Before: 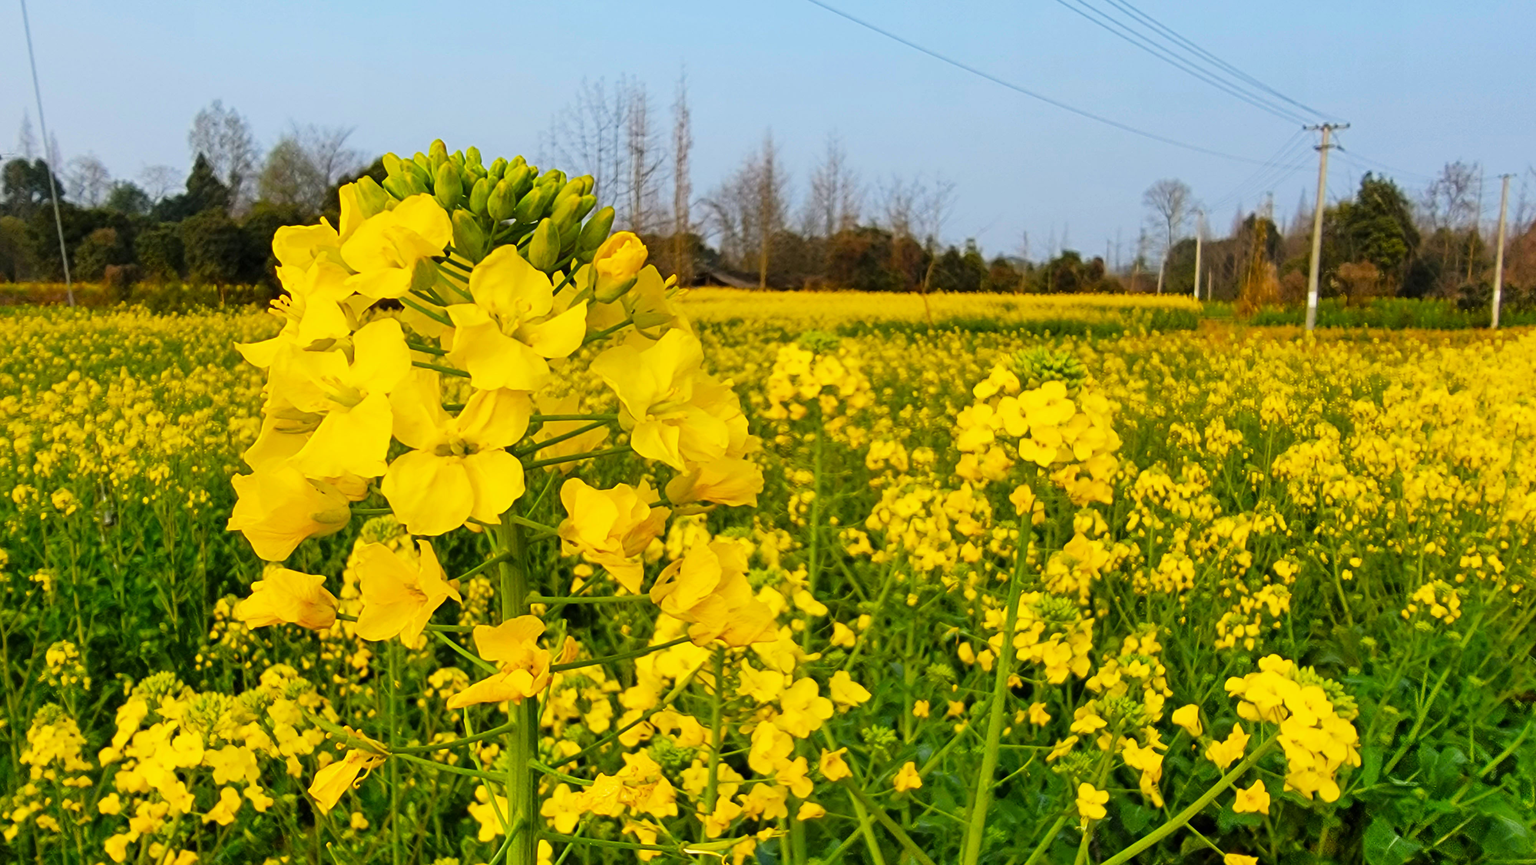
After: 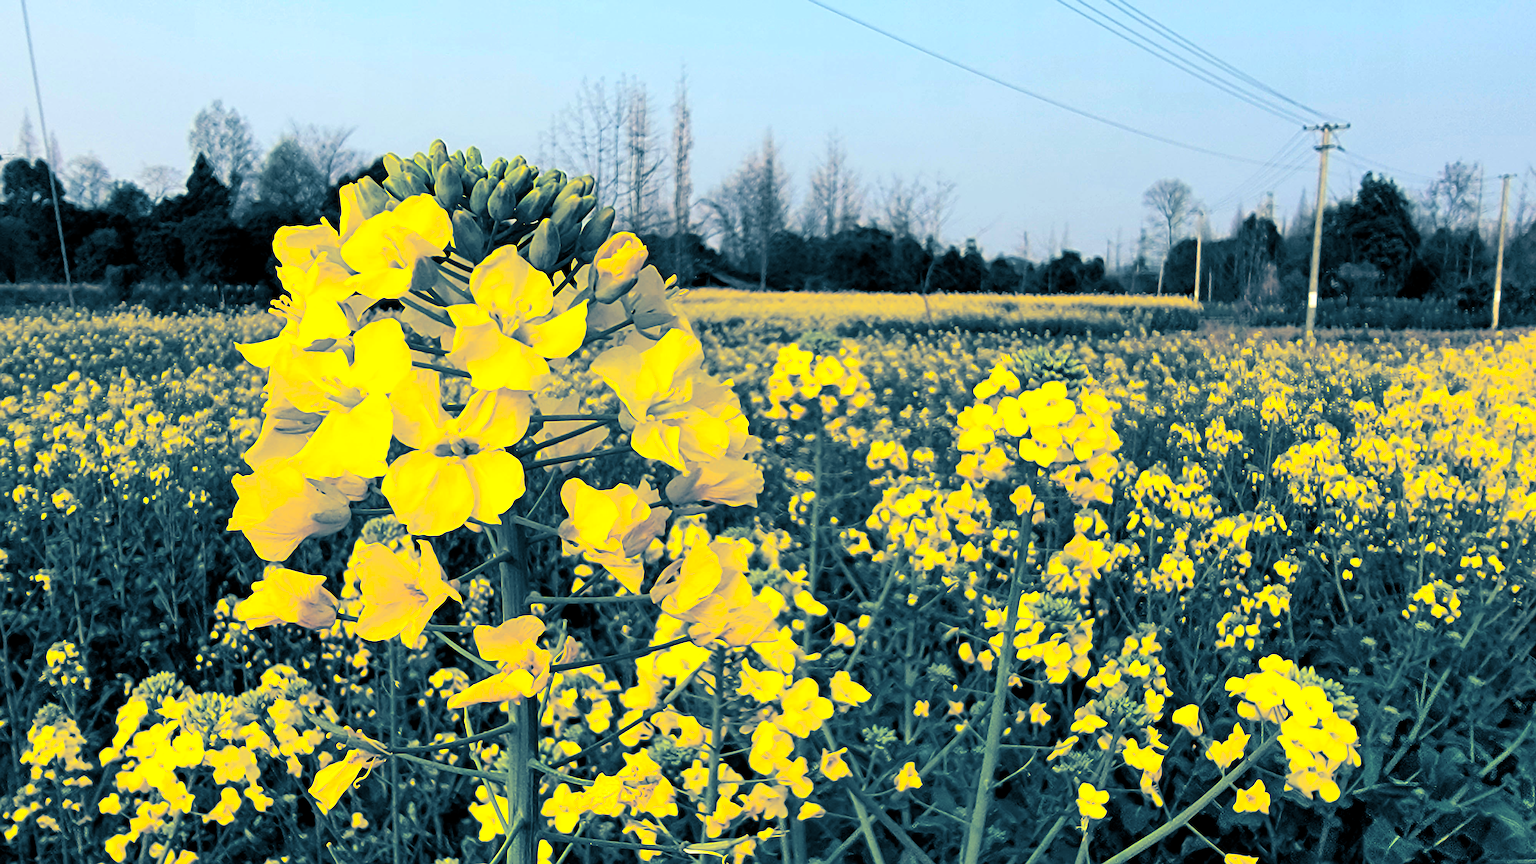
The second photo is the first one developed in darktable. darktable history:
sharpen: on, module defaults
color balance rgb: shadows lift › luminance -21.66%, shadows lift › chroma 6.57%, shadows lift › hue 270°, power › chroma 0.68%, power › hue 60°, highlights gain › luminance 6.08%, highlights gain › chroma 1.33%, highlights gain › hue 90°, global offset › luminance -0.87%, perceptual saturation grading › global saturation 26.86%, perceptual saturation grading › highlights -28.39%, perceptual saturation grading › mid-tones 15.22%, perceptual saturation grading › shadows 33.98%, perceptual brilliance grading › highlights 10%, perceptual brilliance grading › mid-tones 5%
split-toning: shadows › hue 212.4°, balance -70
